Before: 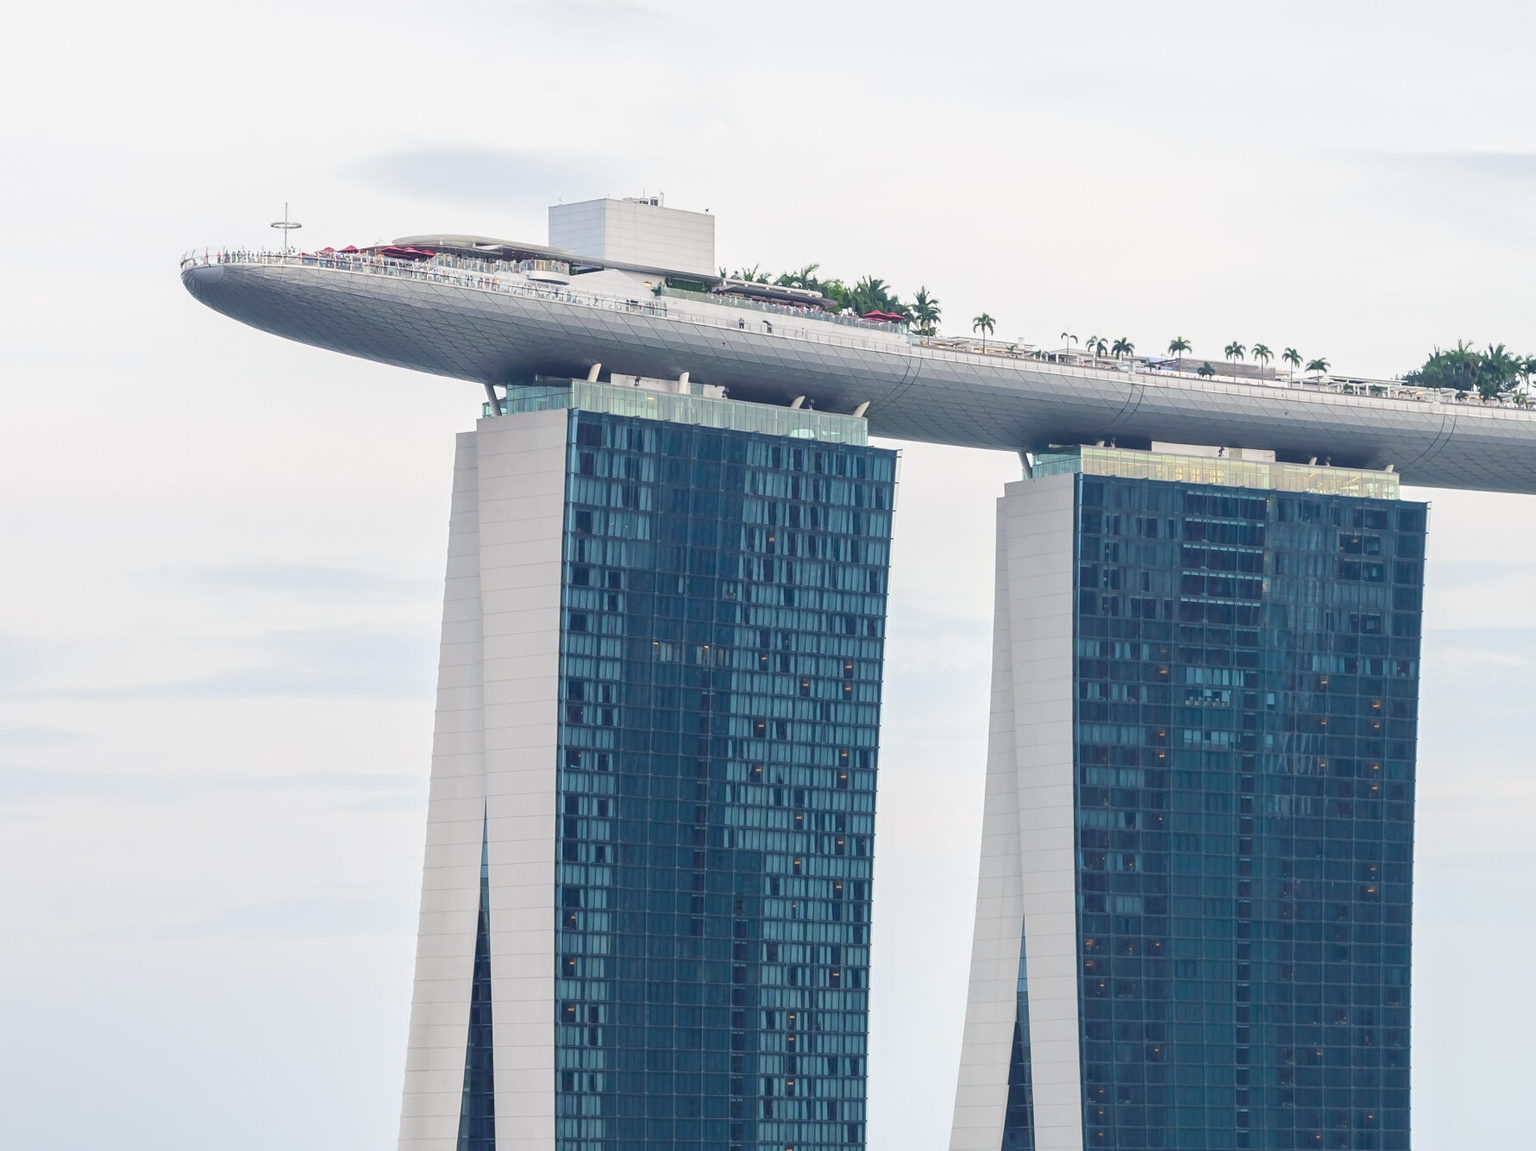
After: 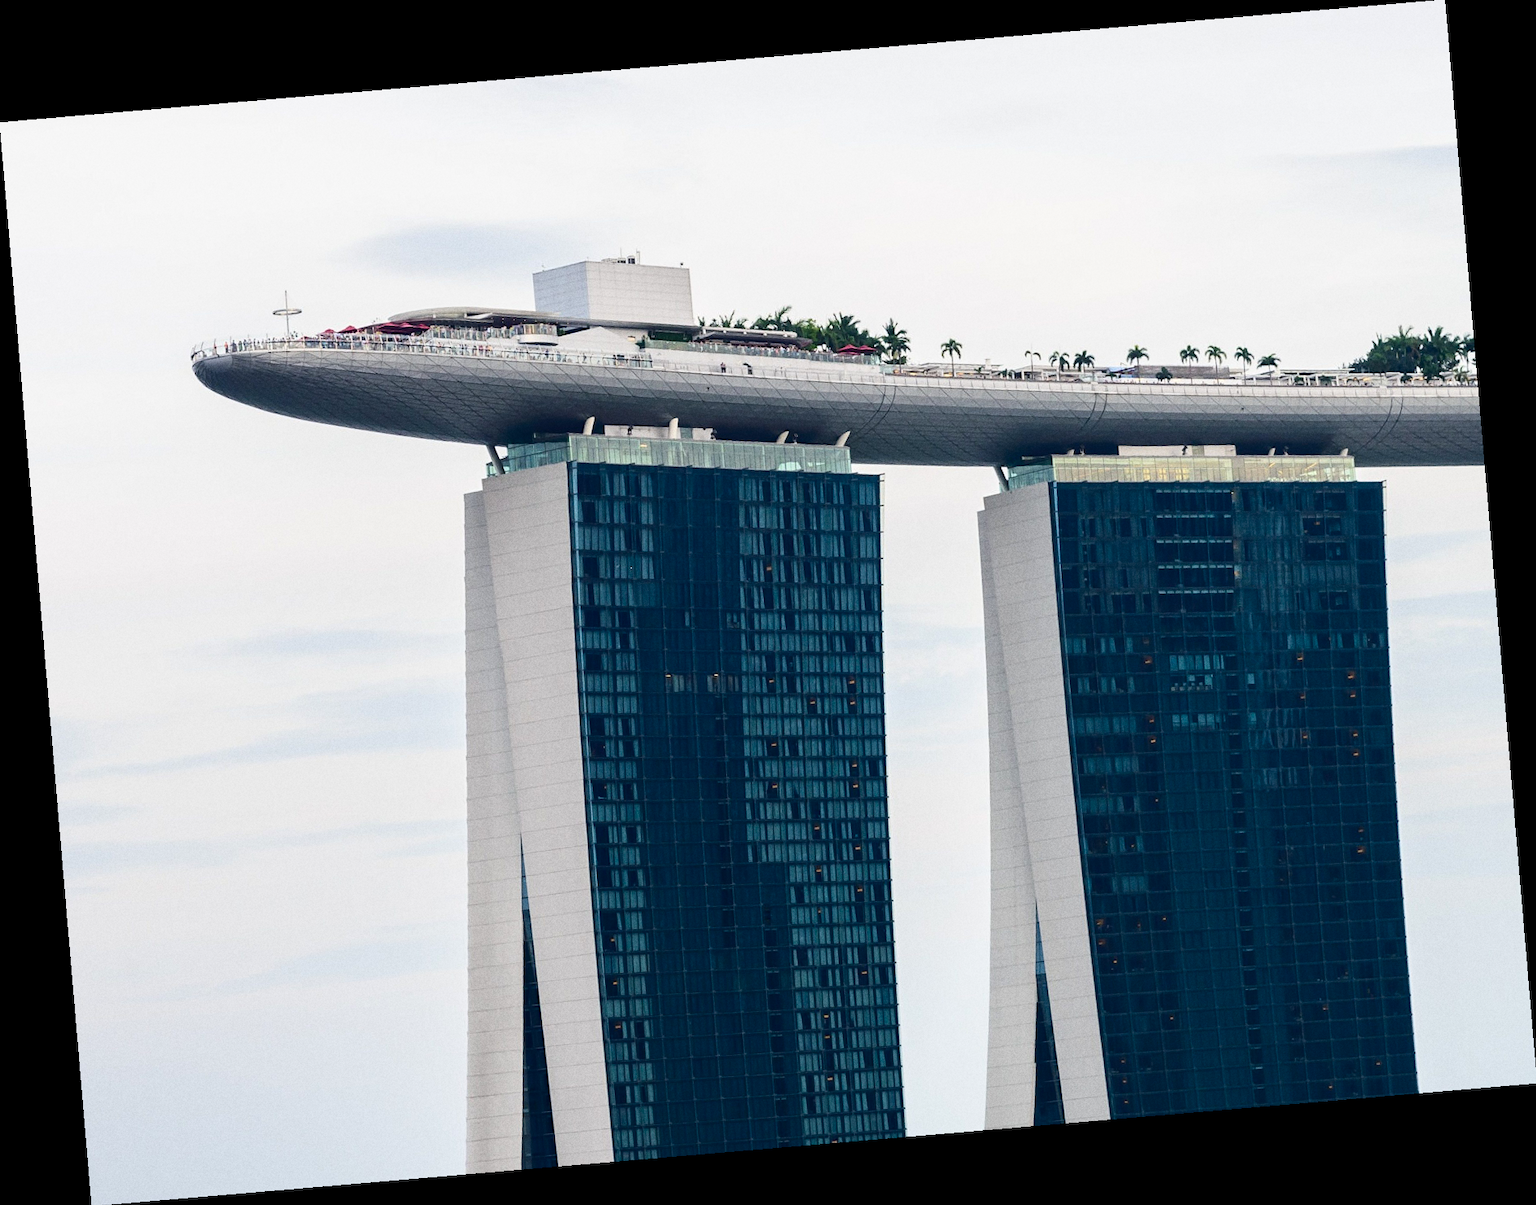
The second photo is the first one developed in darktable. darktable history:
grain: on, module defaults
contrast brightness saturation: contrast 0.19, brightness -0.24, saturation 0.11
rotate and perspective: rotation -4.86°, automatic cropping off
